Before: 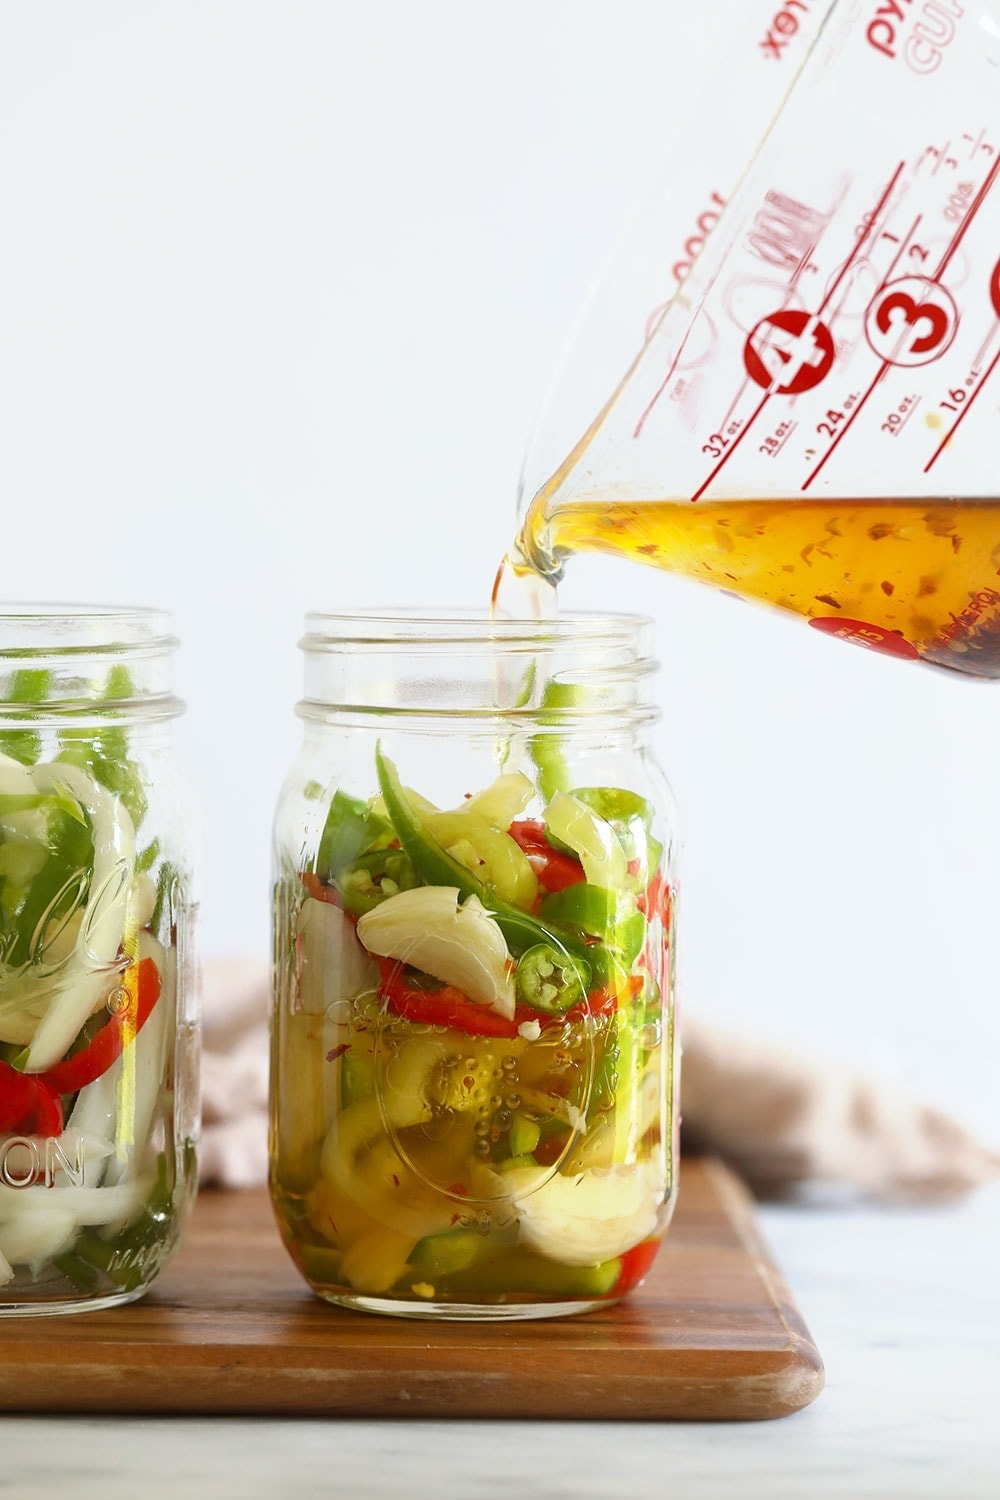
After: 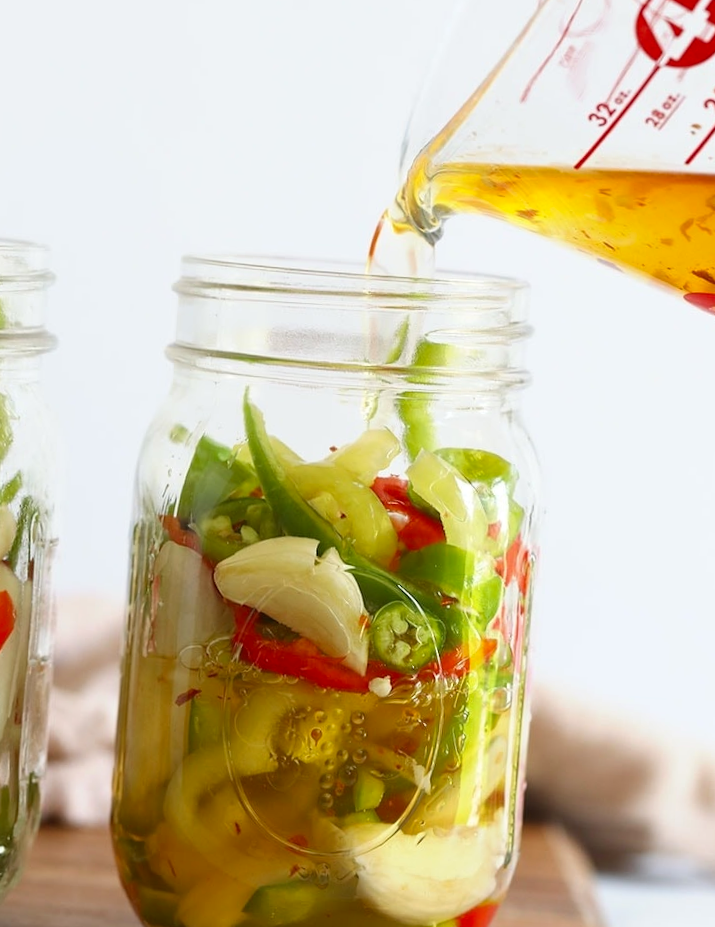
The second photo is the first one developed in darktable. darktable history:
crop and rotate: angle -3.54°, left 9.916%, top 20.581%, right 12.082%, bottom 11.992%
color zones: curves: ch1 [(0, 0.523) (0.143, 0.545) (0.286, 0.52) (0.429, 0.506) (0.571, 0.503) (0.714, 0.503) (0.857, 0.508) (1, 0.523)]
